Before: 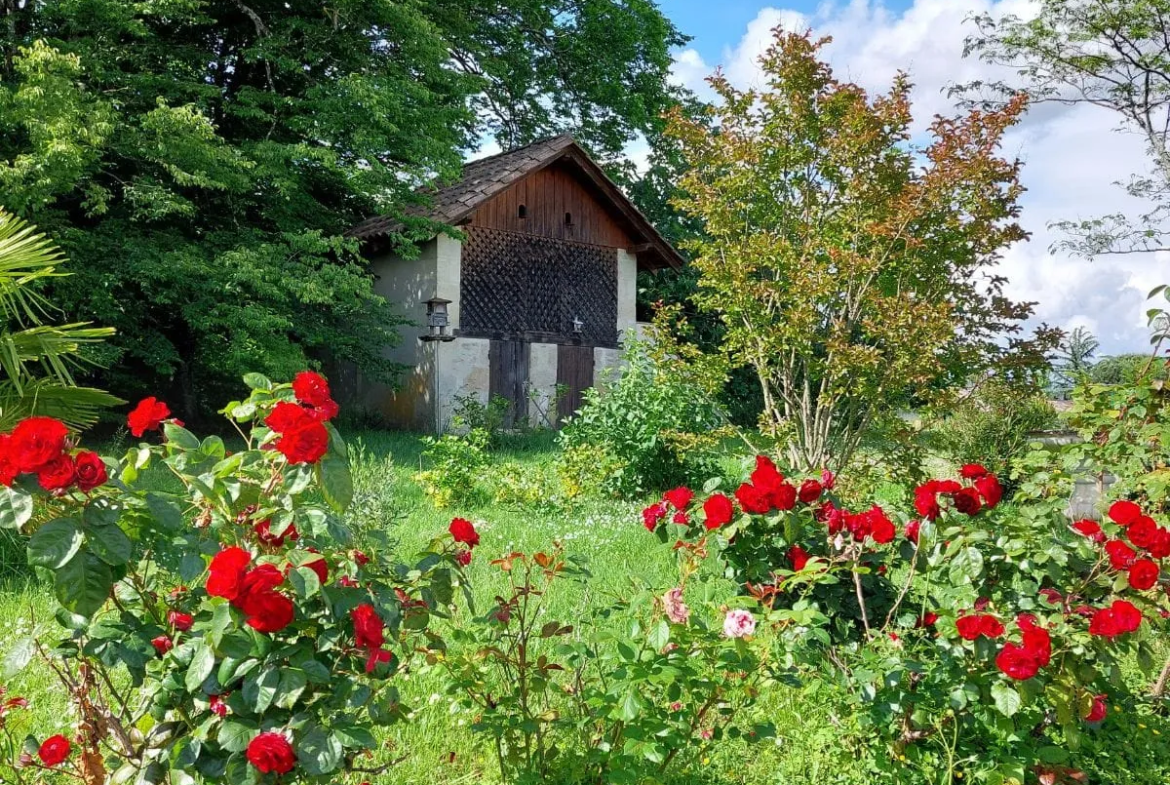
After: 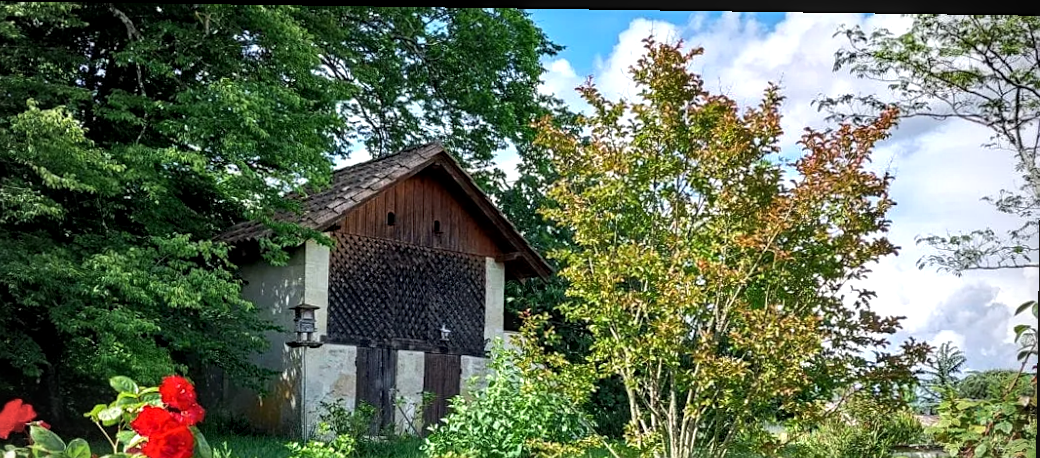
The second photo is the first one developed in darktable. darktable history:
local contrast: on, module defaults
rotate and perspective: rotation 0.8°, automatic cropping off
crop and rotate: left 11.812%, bottom 42.776%
vignetting: fall-off radius 60.92%
sharpen: amount 0.2
tone equalizer: -8 EV -0.417 EV, -7 EV -0.389 EV, -6 EV -0.333 EV, -5 EV -0.222 EV, -3 EV 0.222 EV, -2 EV 0.333 EV, -1 EV 0.389 EV, +0 EV 0.417 EV, edges refinement/feathering 500, mask exposure compensation -1.57 EV, preserve details no
haze removal: adaptive false
